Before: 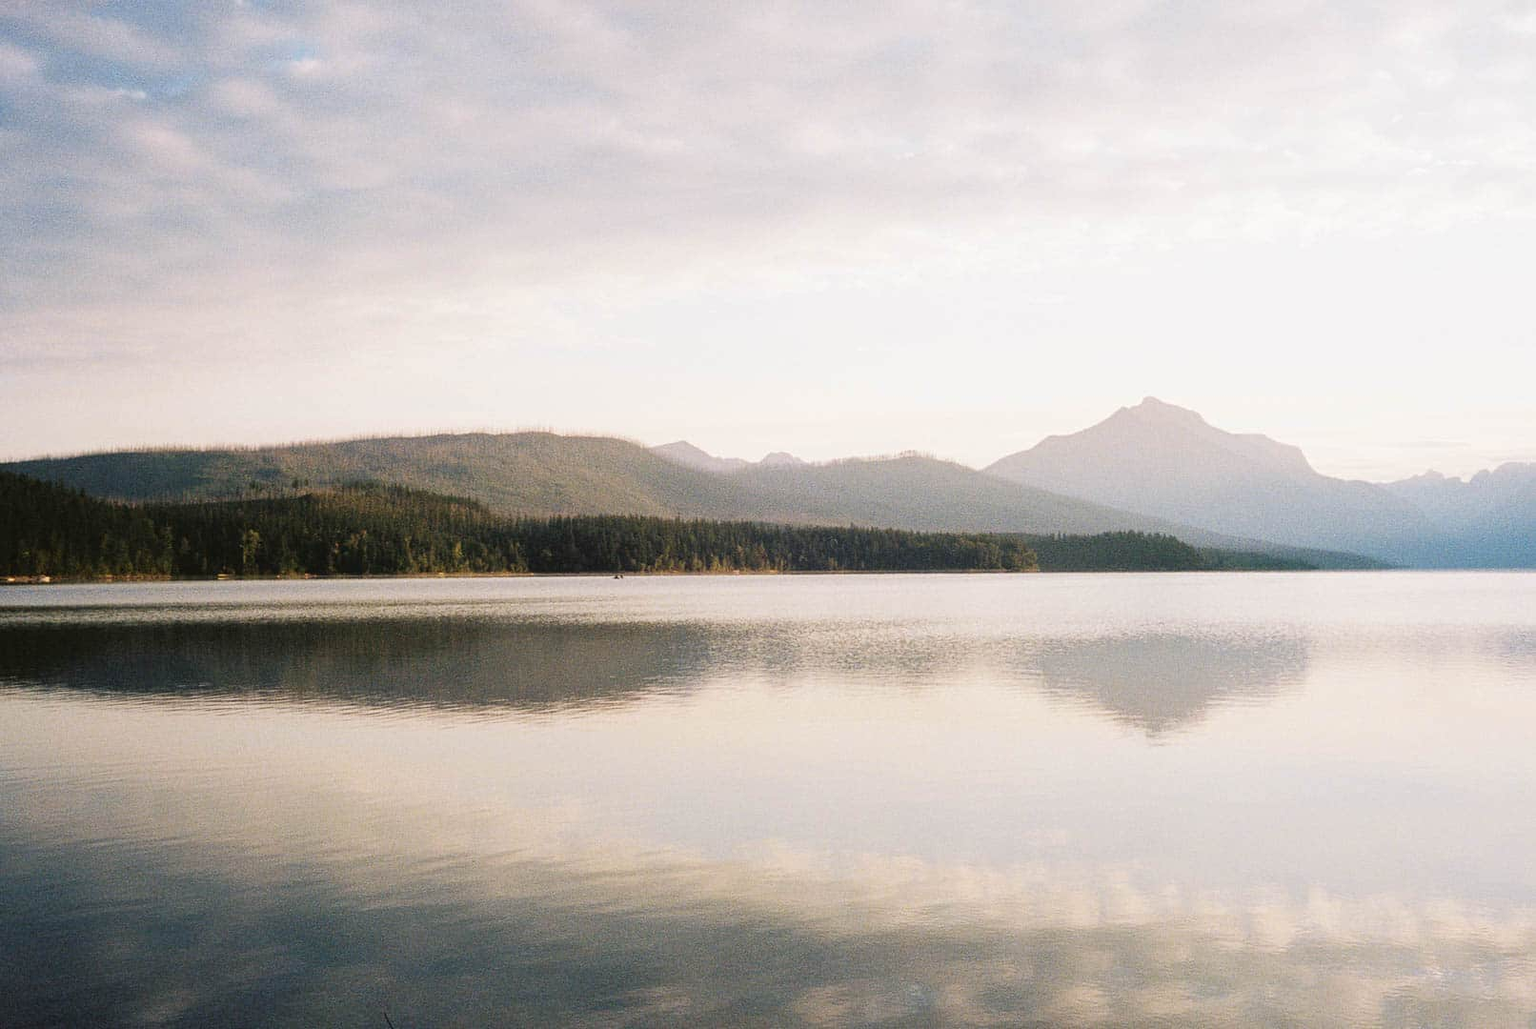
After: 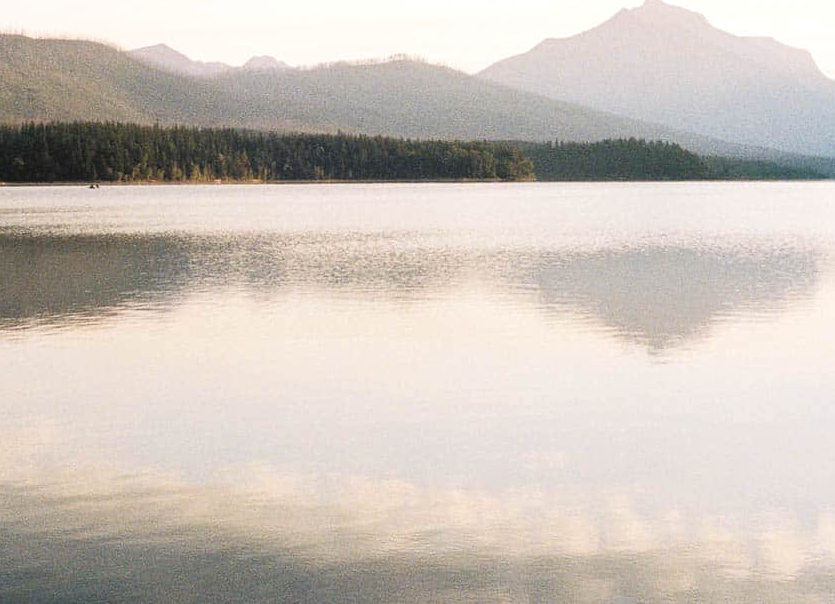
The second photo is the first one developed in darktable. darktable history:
shadows and highlights: shadows -12.5, white point adjustment 4, highlights 28.33
crop: left 34.479%, top 38.822%, right 13.718%, bottom 5.172%
